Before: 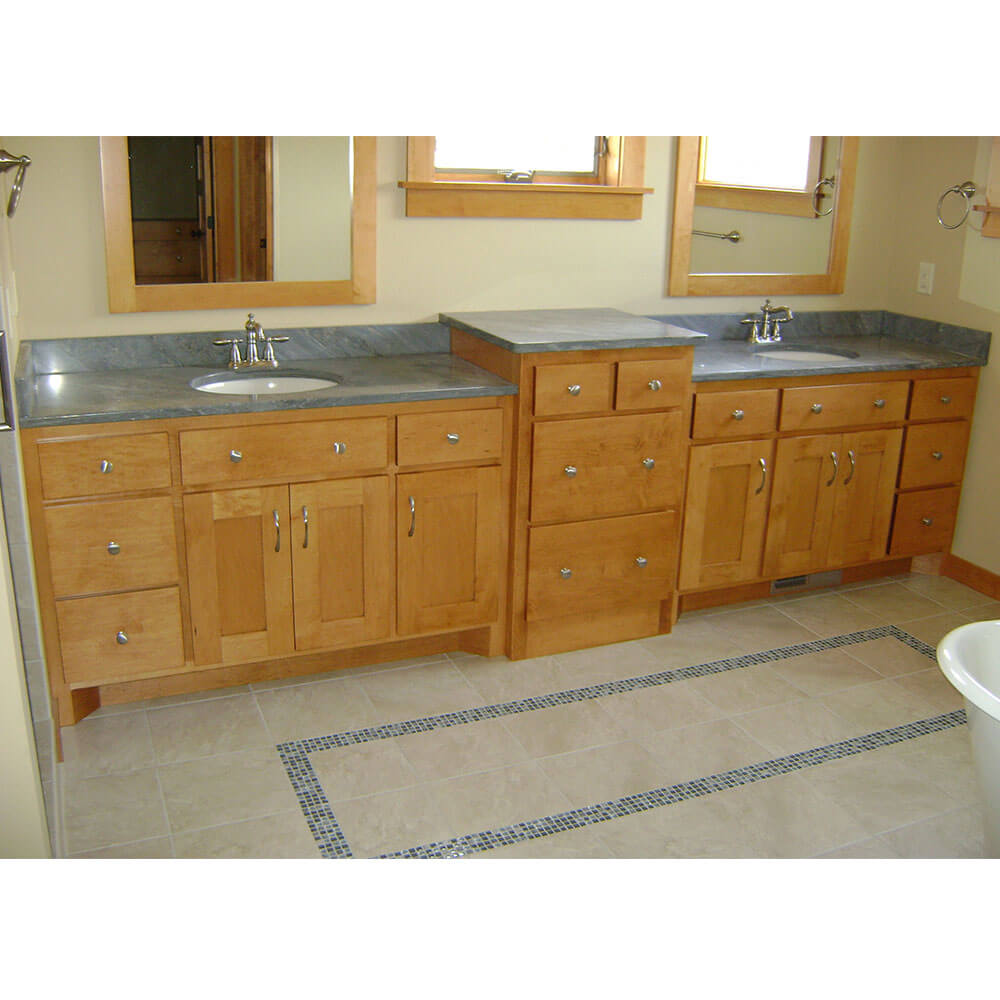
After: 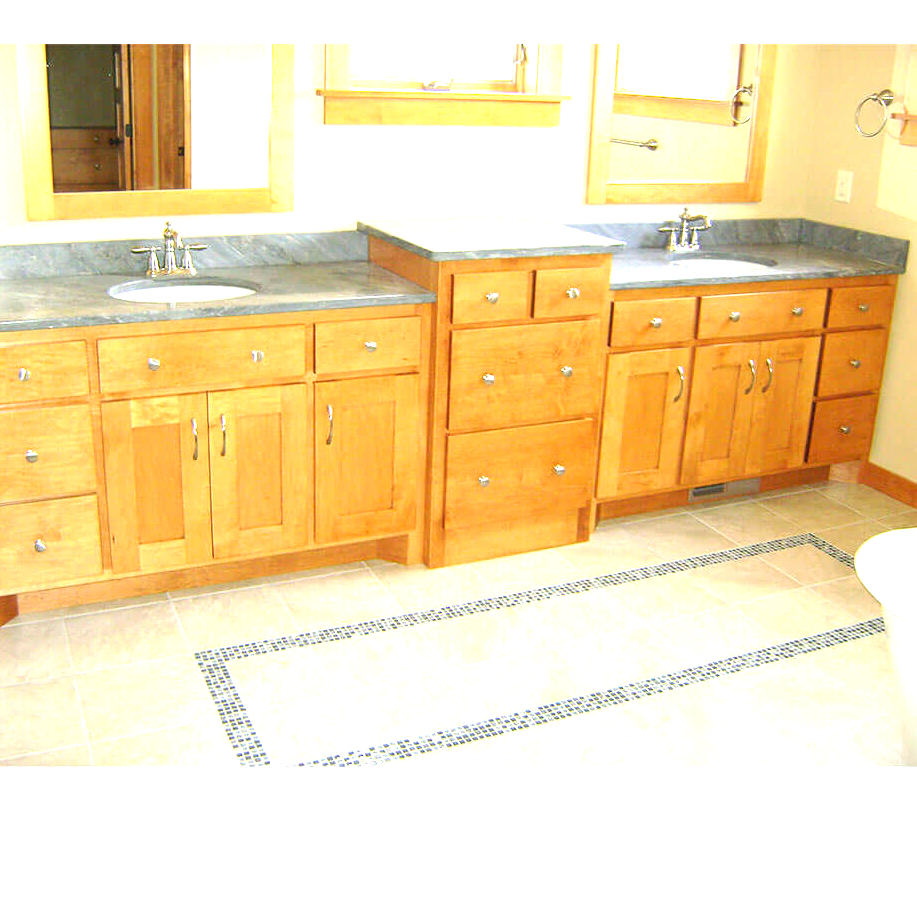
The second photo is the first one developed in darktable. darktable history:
exposure: black level correction 0.001, exposure 1.822 EV, compensate exposure bias true, compensate highlight preservation false
crop and rotate: left 8.262%, top 9.226%
